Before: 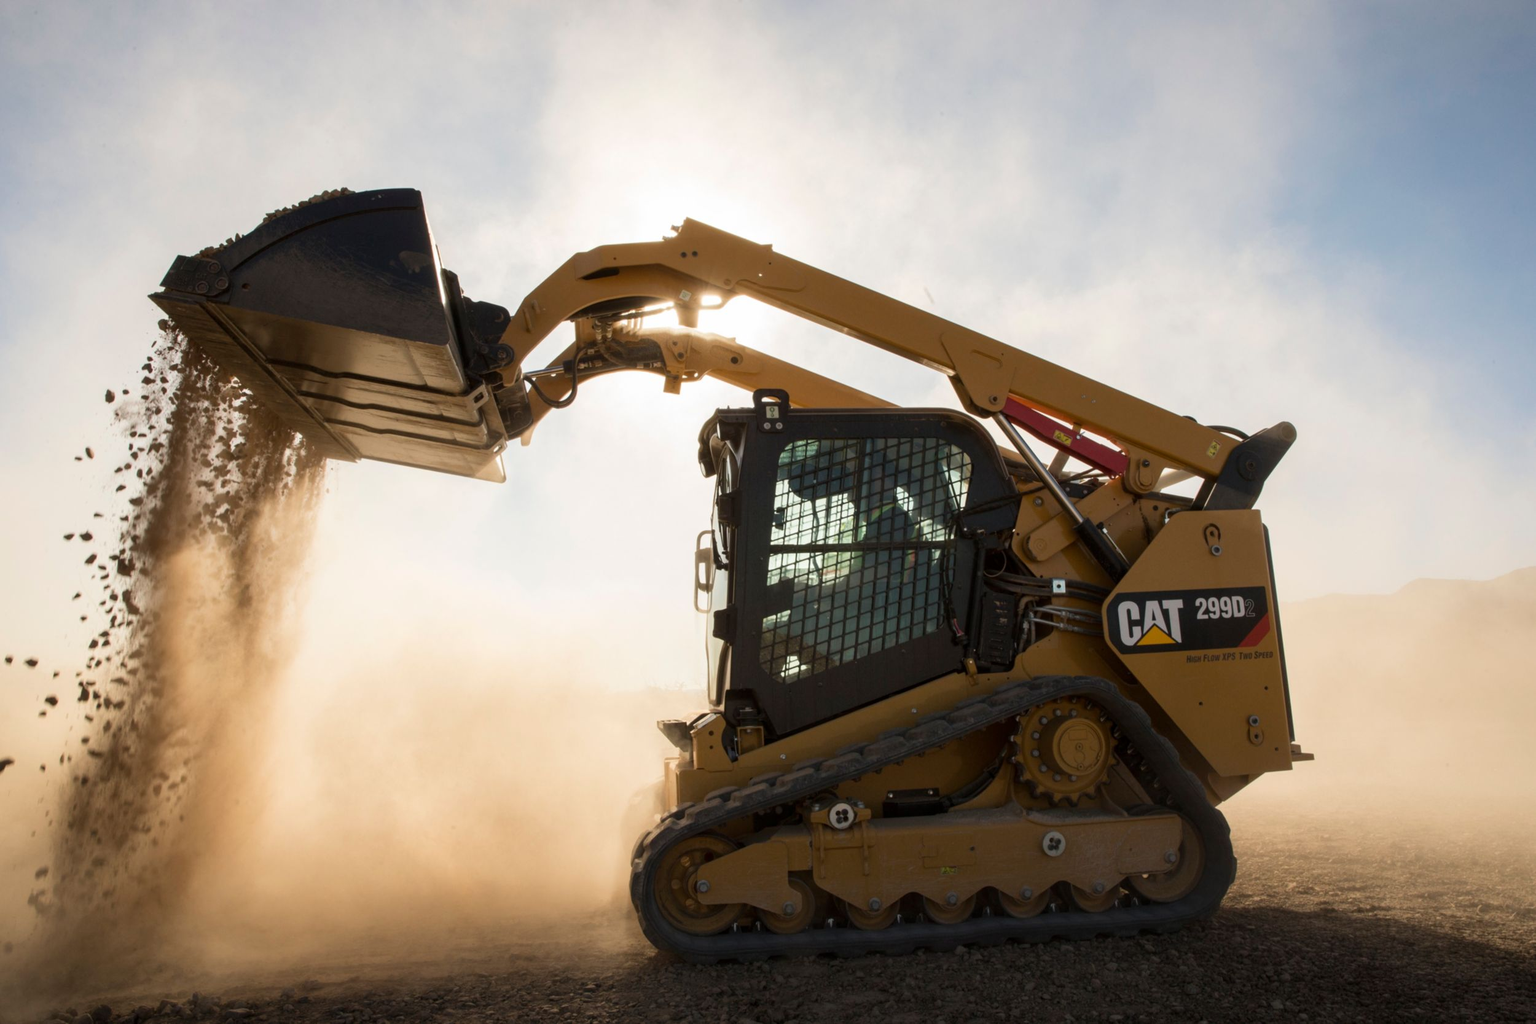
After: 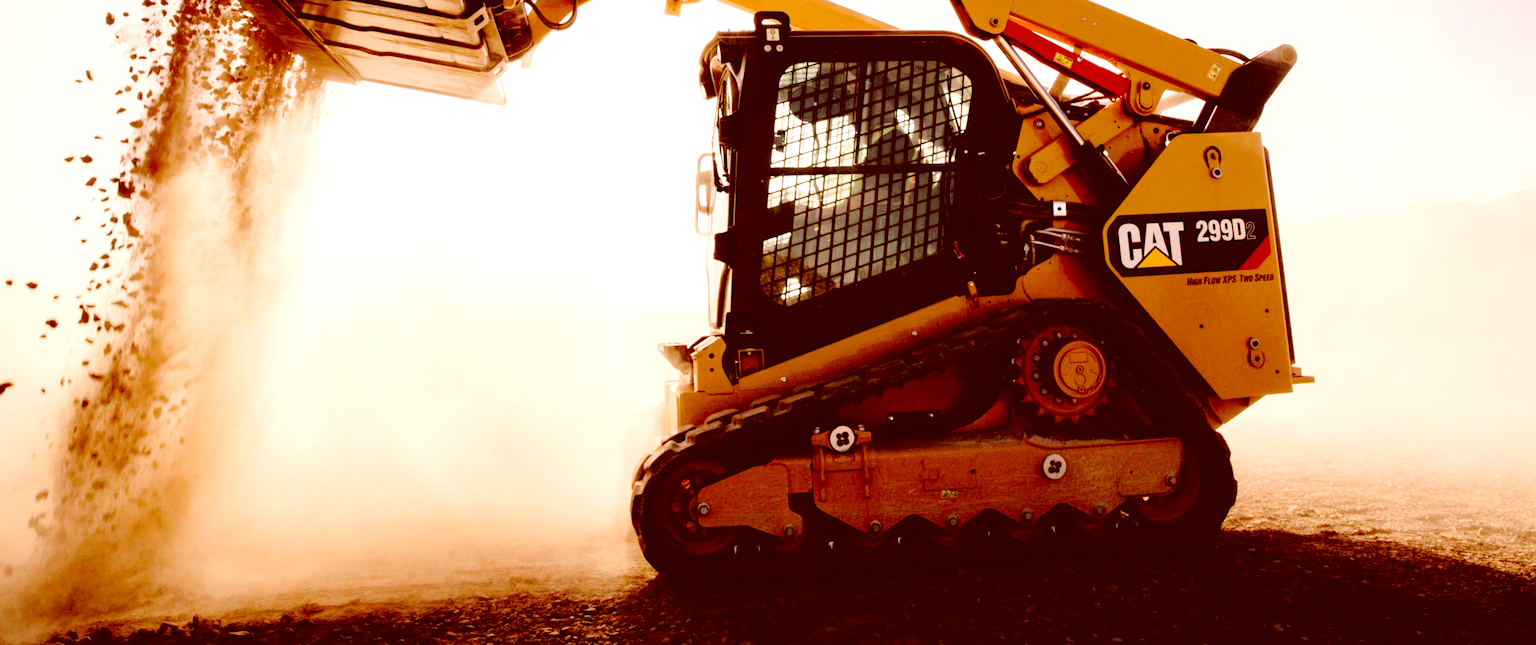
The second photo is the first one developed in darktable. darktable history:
exposure: black level correction 0, exposure 0.693 EV, compensate highlight preservation false
color correction: highlights a* 9.49, highlights b* 8.68, shadows a* 39.39, shadows b* 39.41, saturation 0.824
base curve: curves: ch0 [(0, 0) (0.036, 0.01) (0.123, 0.254) (0.258, 0.504) (0.507, 0.748) (1, 1)], preserve colors none
crop and rotate: top 36.929%
